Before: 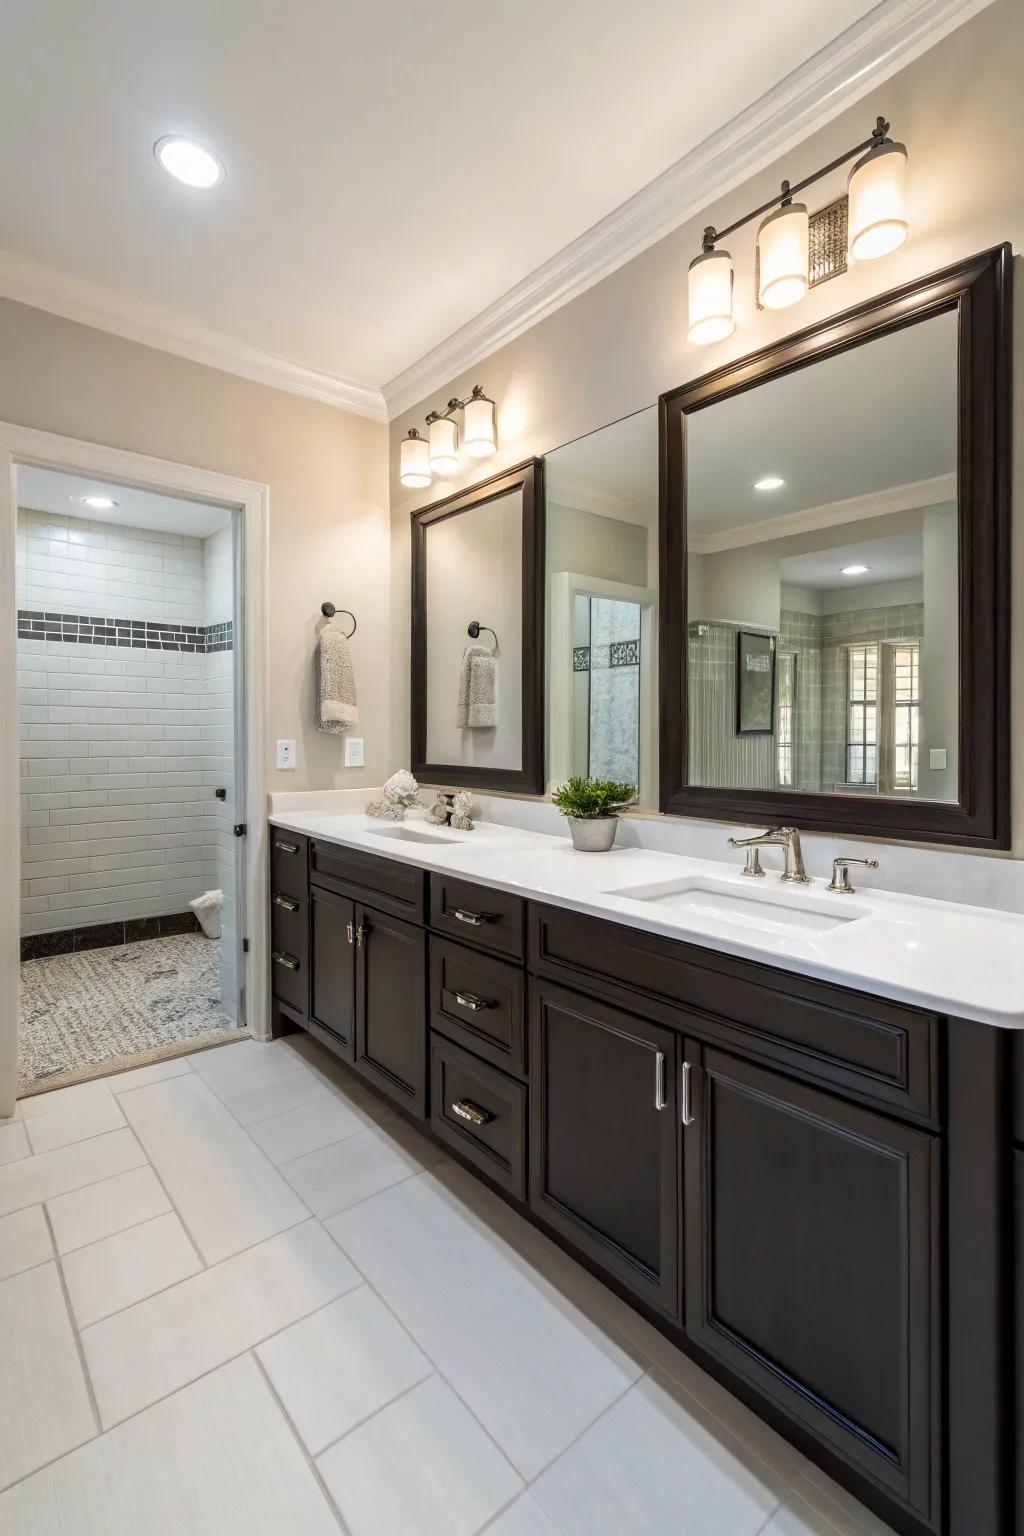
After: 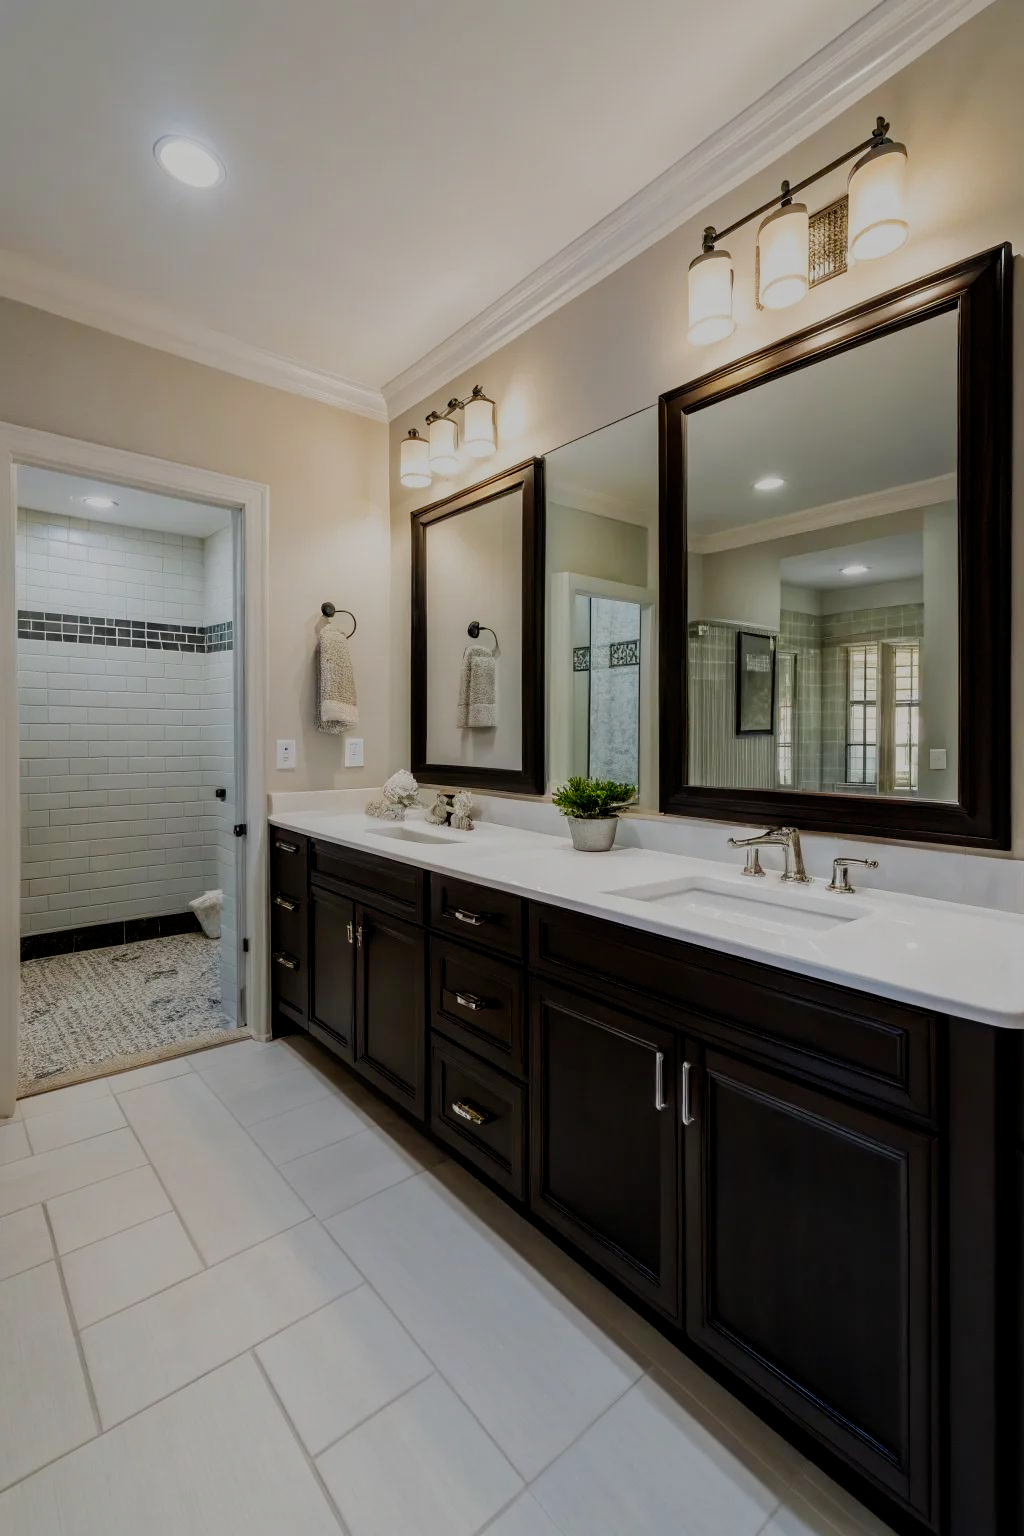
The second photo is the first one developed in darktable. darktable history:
color balance: output saturation 110%
filmic rgb: middle gray luminance 29%, black relative exposure -10.3 EV, white relative exposure 5.5 EV, threshold 6 EV, target black luminance 0%, hardness 3.95, latitude 2.04%, contrast 1.132, highlights saturation mix 5%, shadows ↔ highlights balance 15.11%, preserve chrominance no, color science v3 (2019), use custom middle-gray values true, iterations of high-quality reconstruction 0, enable highlight reconstruction true
